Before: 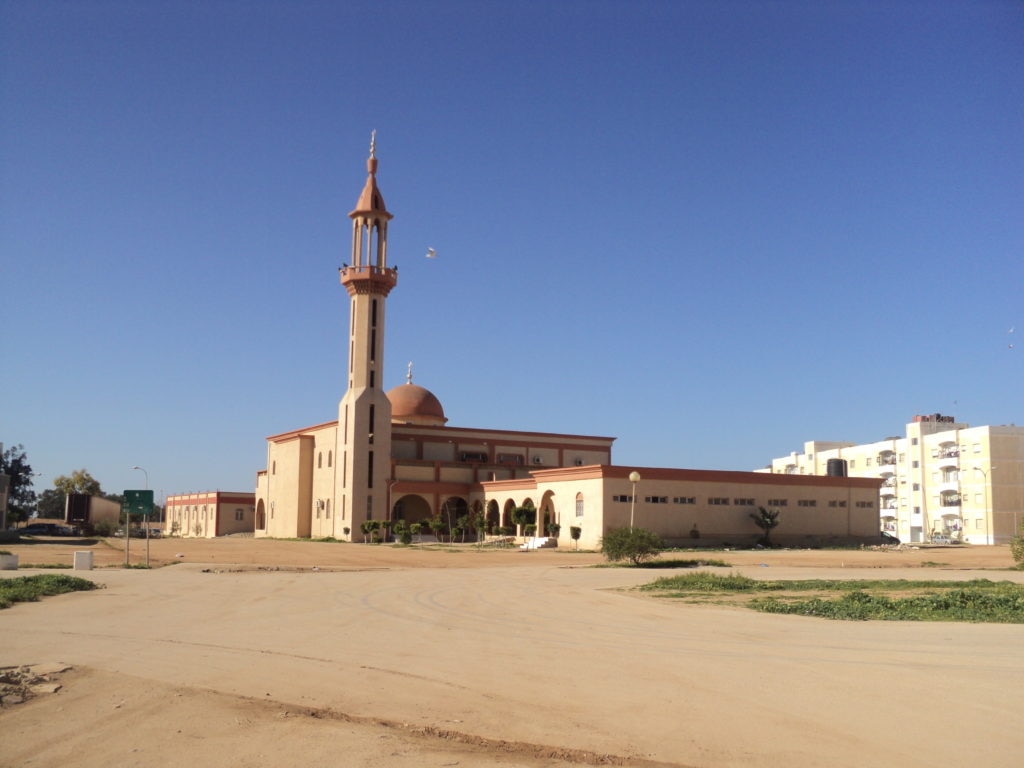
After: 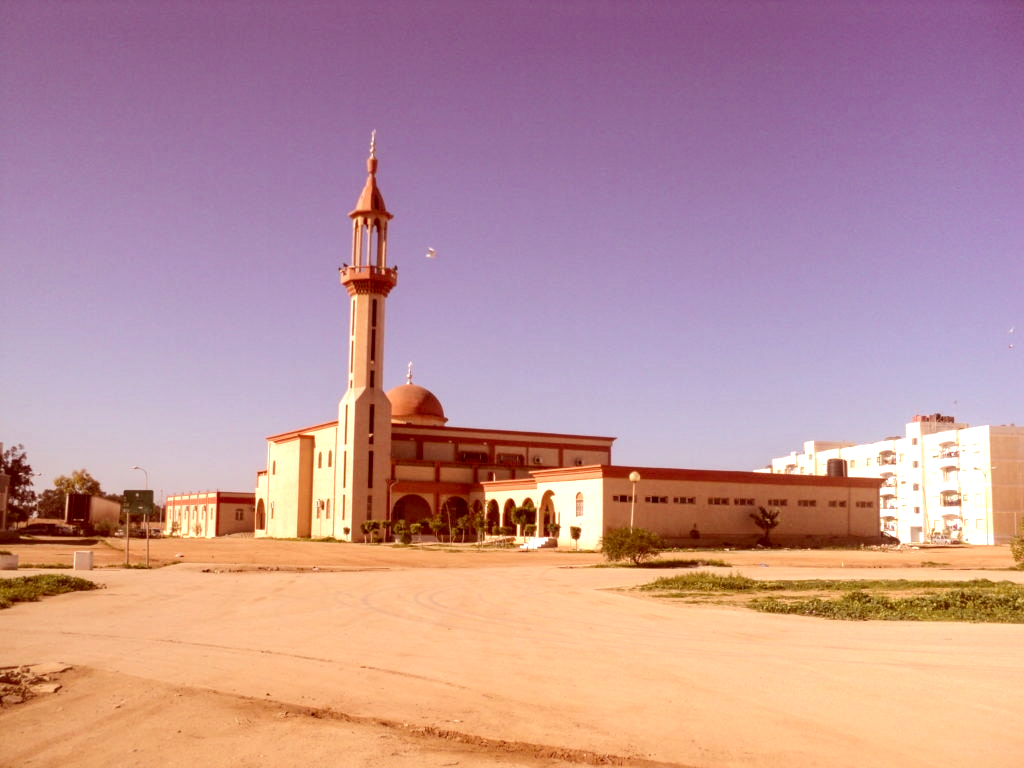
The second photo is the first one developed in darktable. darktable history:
color balance rgb: power › hue 74.66°, perceptual saturation grading › global saturation 19.704%, perceptual brilliance grading › global brilliance 10.635%, perceptual brilliance grading › shadows 14.61%
local contrast: on, module defaults
color correction: highlights a* 9.05, highlights b* 8.88, shadows a* 39.39, shadows b* 39.51, saturation 0.805
